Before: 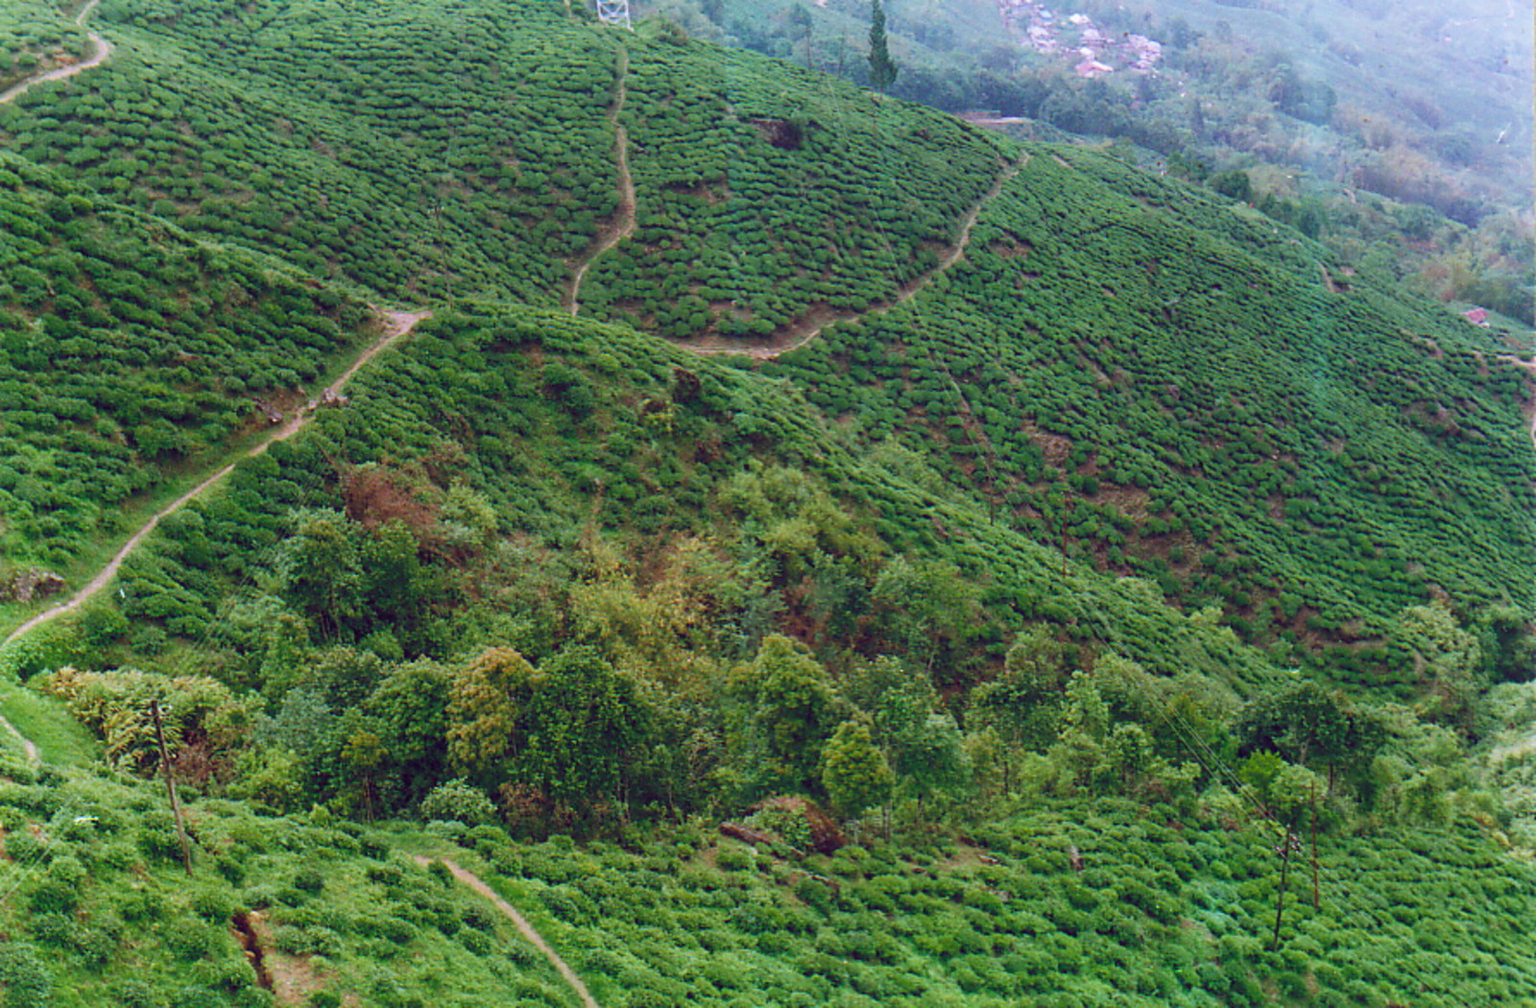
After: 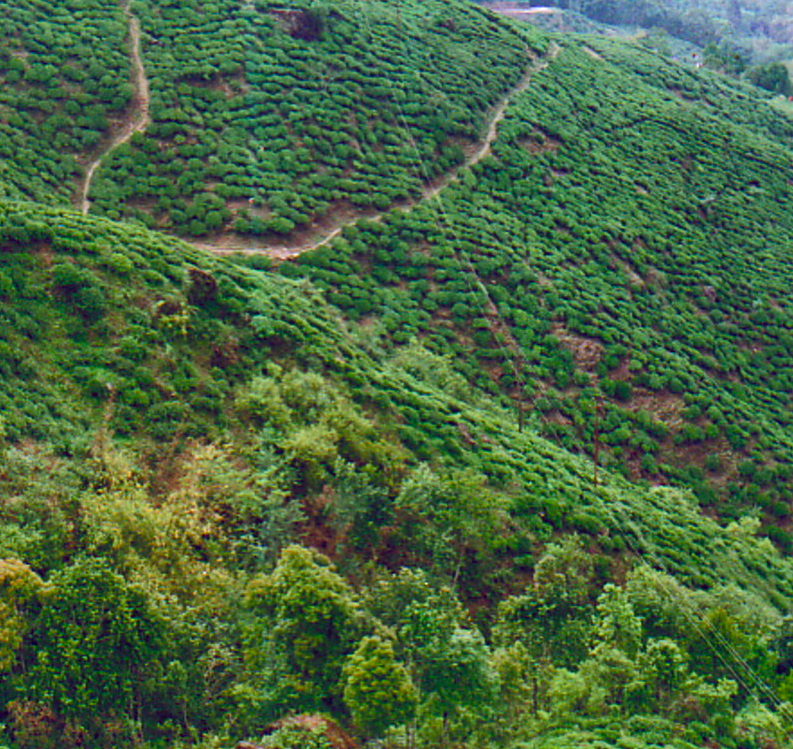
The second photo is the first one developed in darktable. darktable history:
tone equalizer: -8 EV -0.75 EV, -7 EV -0.7 EV, -6 EV -0.6 EV, -5 EV -0.4 EV, -3 EV 0.4 EV, -2 EV 0.6 EV, -1 EV 0.7 EV, +0 EV 0.75 EV, edges refinement/feathering 500, mask exposure compensation -1.57 EV, preserve details no
crop: left 32.075%, top 10.976%, right 18.355%, bottom 17.596%
shadows and highlights: on, module defaults
color balance rgb: perceptual saturation grading › global saturation 20%, perceptual saturation grading › highlights -25%, perceptual saturation grading › shadows 25%
